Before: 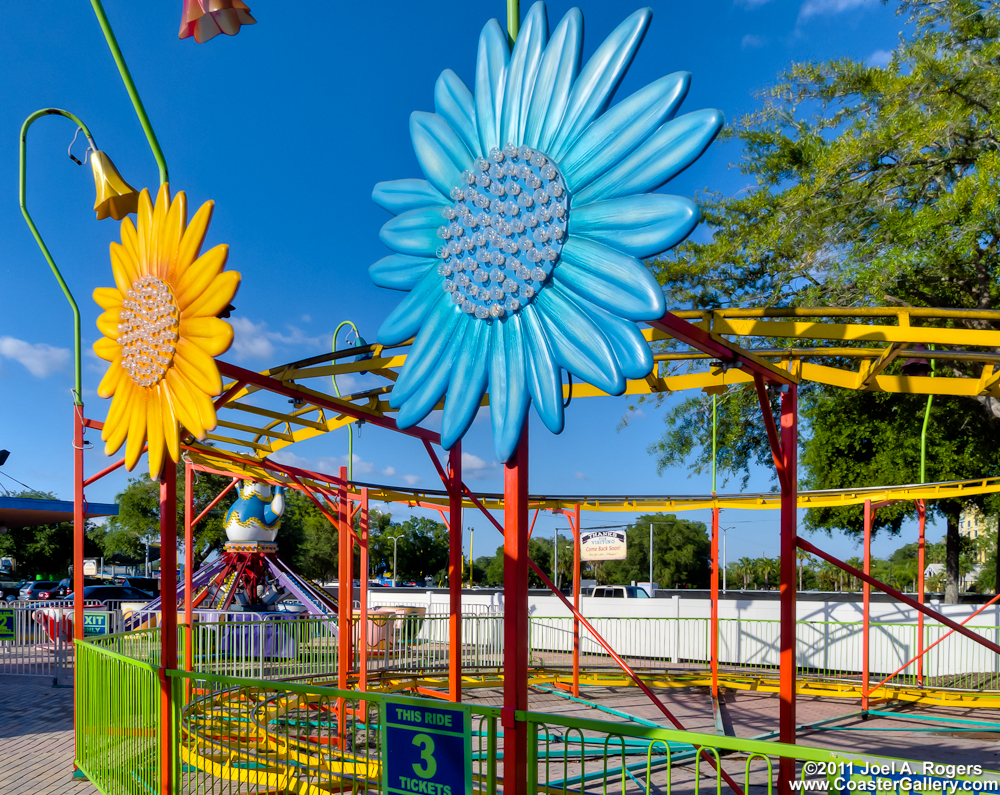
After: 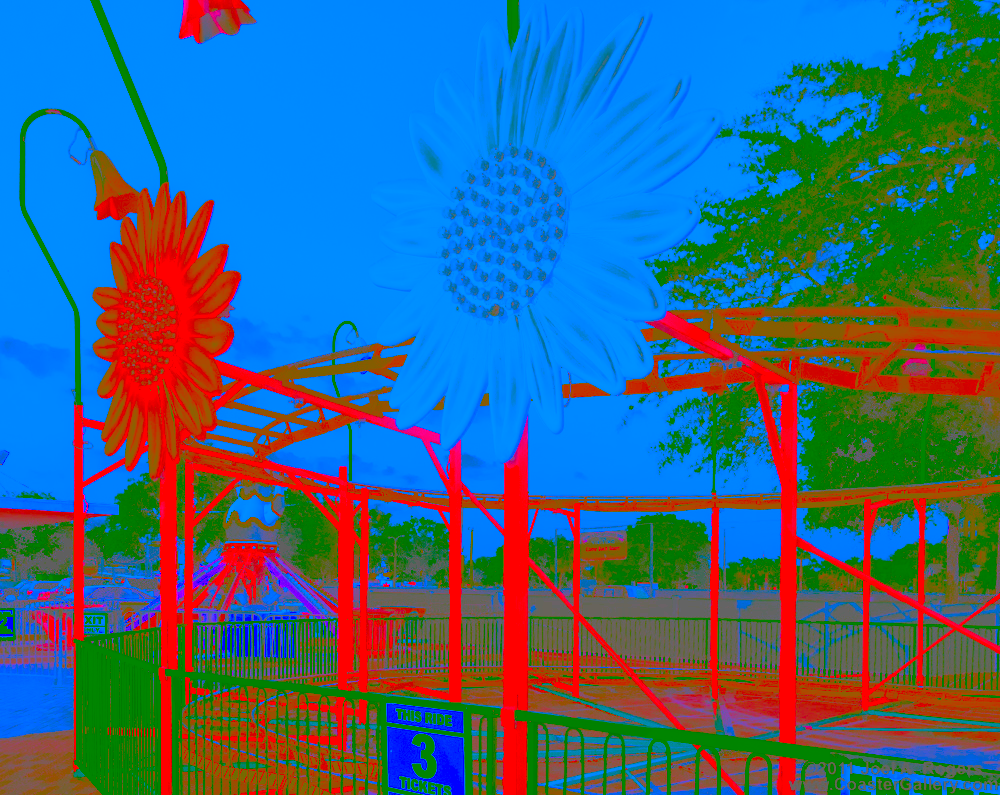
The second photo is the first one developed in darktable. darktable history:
exposure: black level correction 0, exposure 4 EV, compensate exposure bias true, compensate highlight preservation false
tone equalizer: on, module defaults
contrast brightness saturation: contrast -0.99, brightness -0.17, saturation 0.75
shadows and highlights: soften with gaussian
